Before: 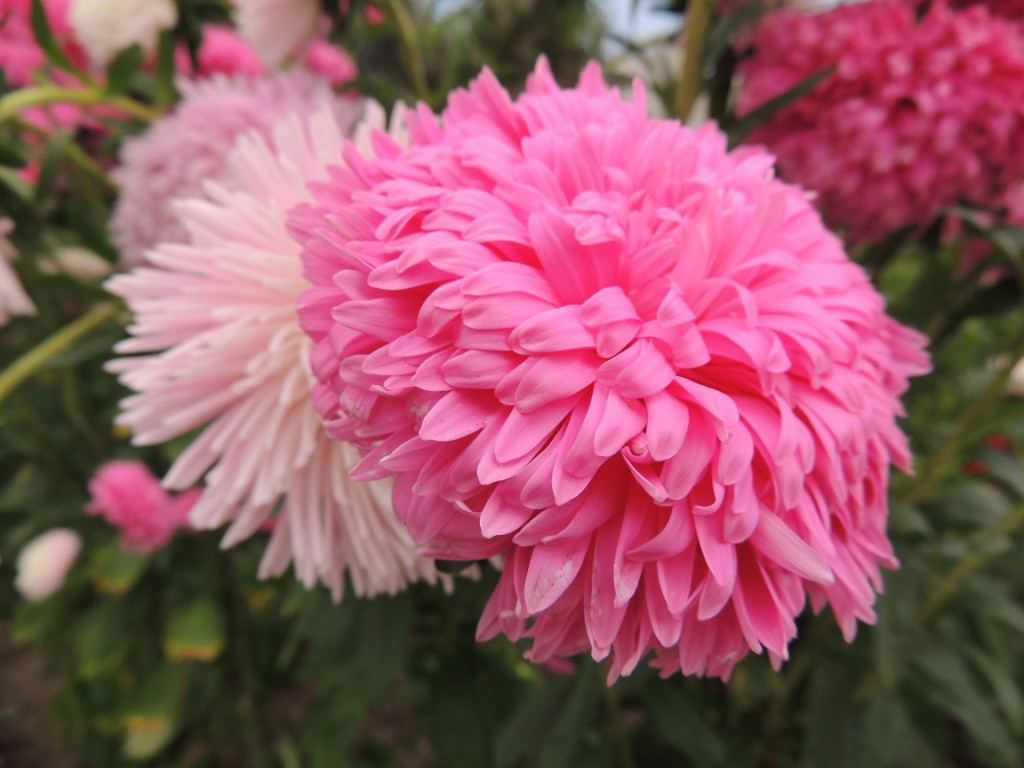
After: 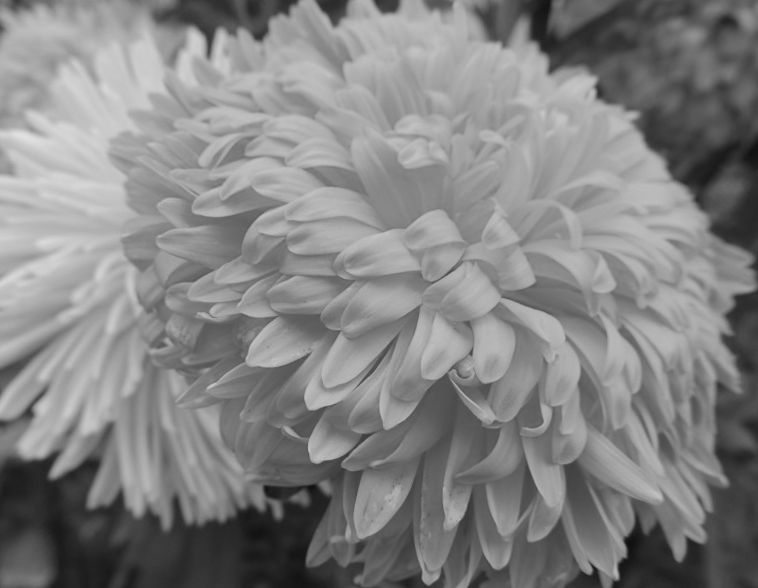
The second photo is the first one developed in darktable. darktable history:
color balance rgb: linear chroma grading › global chroma 9.31%, global vibrance 41.49%
crop: left 16.768%, top 8.653%, right 8.362%, bottom 12.485%
monochrome: size 3.1
color correction: highlights a* 19.59, highlights b* 27.49, shadows a* 3.46, shadows b* -17.28, saturation 0.73
rotate and perspective: rotation -1°, crop left 0.011, crop right 0.989, crop top 0.025, crop bottom 0.975
